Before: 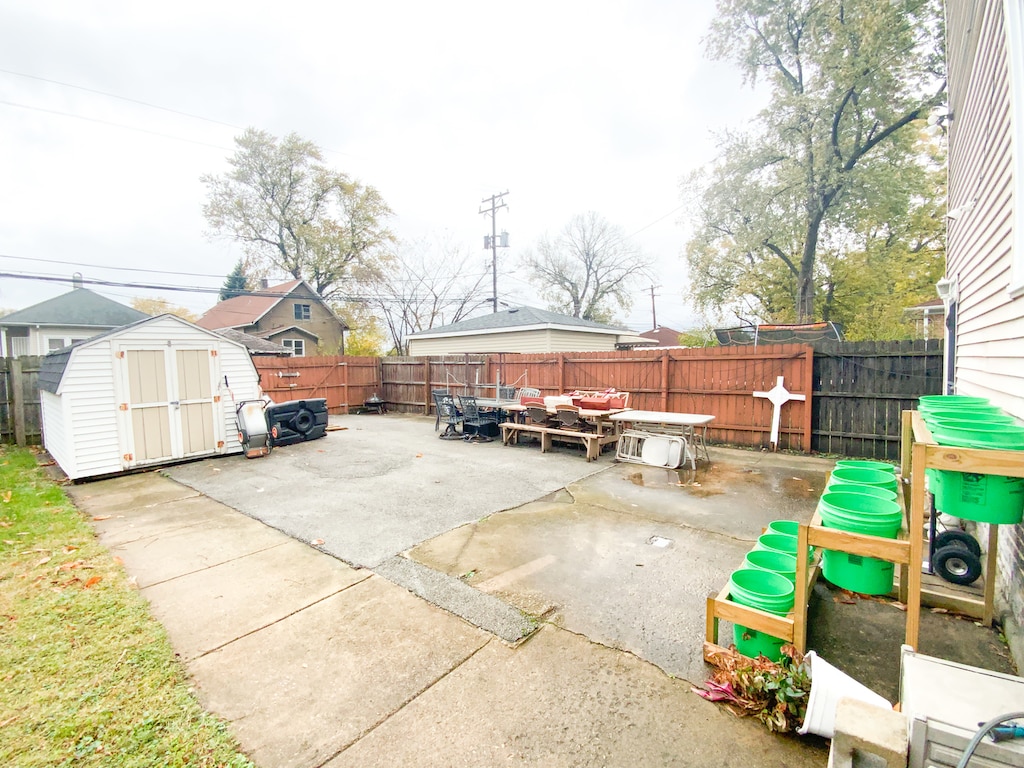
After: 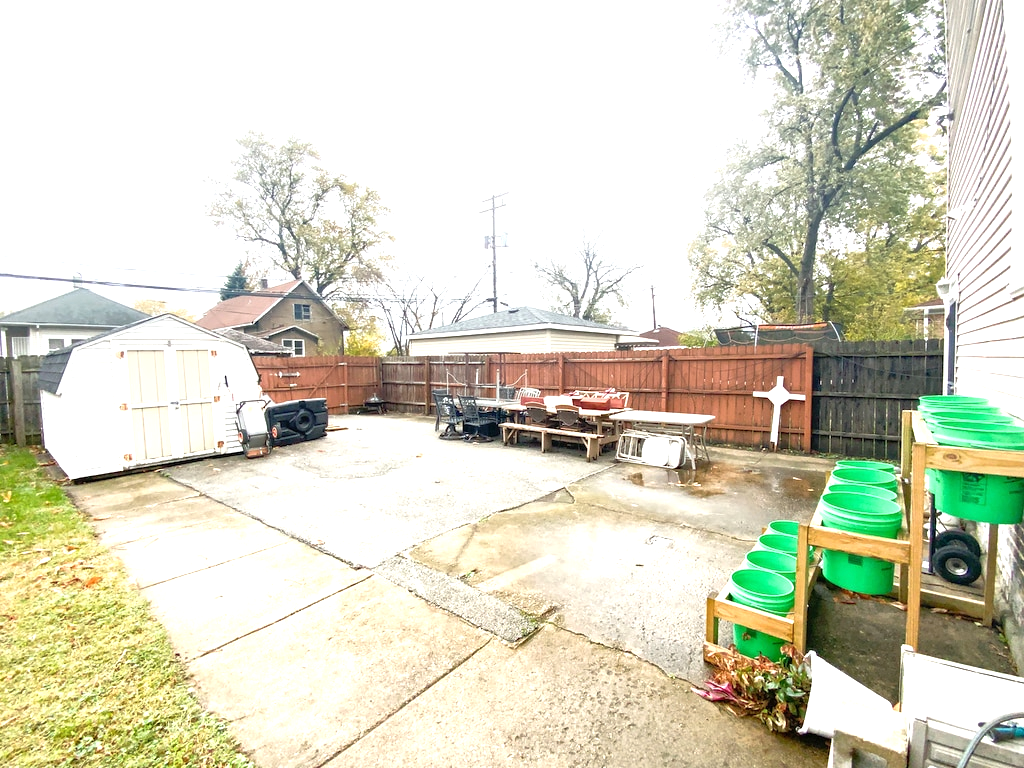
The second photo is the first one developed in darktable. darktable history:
tone equalizer: -8 EV 0.001 EV, -7 EV -0.003 EV, -6 EV 0.001 EV, -5 EV -0.054 EV, -4 EV -0.105 EV, -3 EV -0.136 EV, -2 EV 0.226 EV, -1 EV 0.717 EV, +0 EV 0.497 EV, edges refinement/feathering 500, mask exposure compensation -1.57 EV, preserve details no
levels: white 99.92%
